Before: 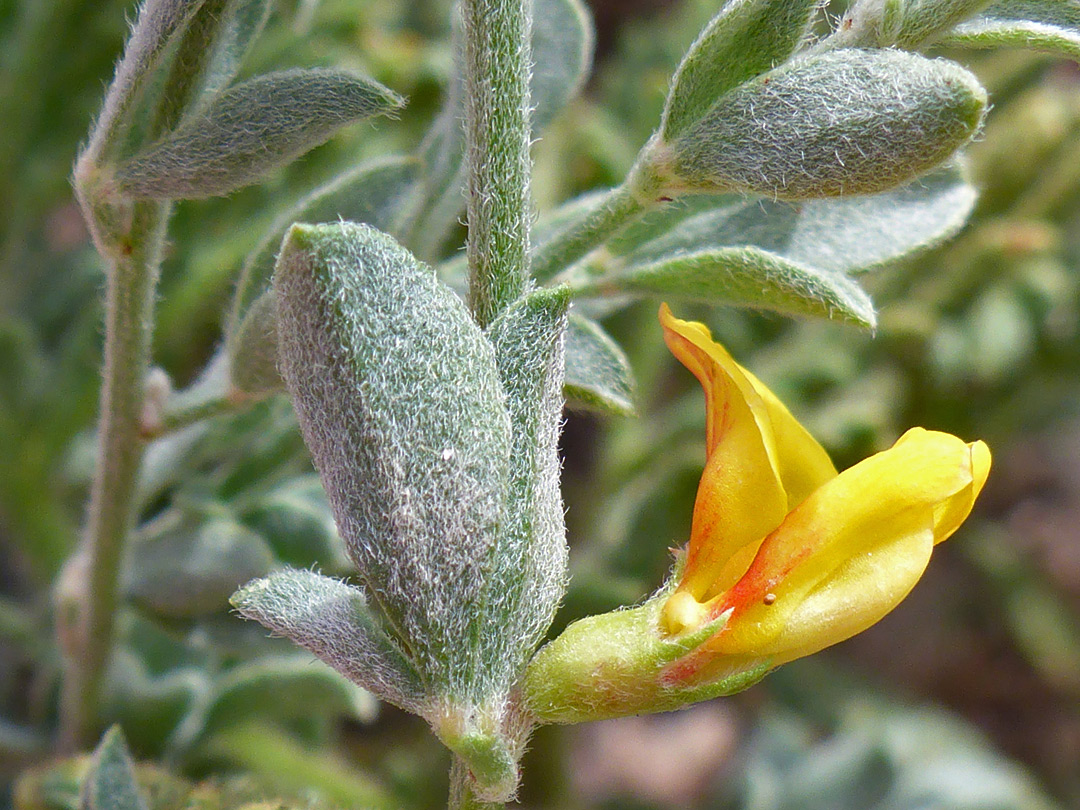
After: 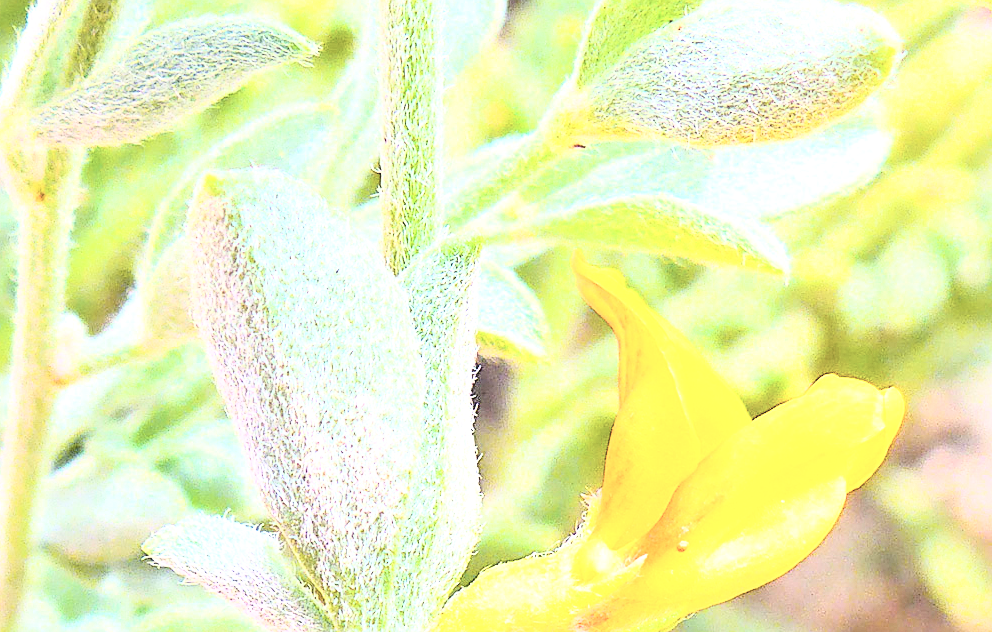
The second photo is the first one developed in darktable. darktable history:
color balance rgb: linear chroma grading › global chroma 14.602%, perceptual saturation grading › global saturation 30.539%, contrast 5.44%
exposure: exposure 1.995 EV, compensate highlight preservation false
tone curve: curves: ch0 [(0, 0) (0.004, 0.001) (0.133, 0.112) (0.325, 0.362) (0.832, 0.893) (1, 1)], color space Lab, independent channels, preserve colors none
crop: left 8.128%, top 6.567%, bottom 15.319%
base curve: curves: ch0 [(0, 0) (0.028, 0.03) (0.105, 0.232) (0.387, 0.748) (0.754, 0.968) (1, 1)]
contrast brightness saturation: contrast -0.044, saturation -0.413
sharpen: on, module defaults
local contrast: on, module defaults
